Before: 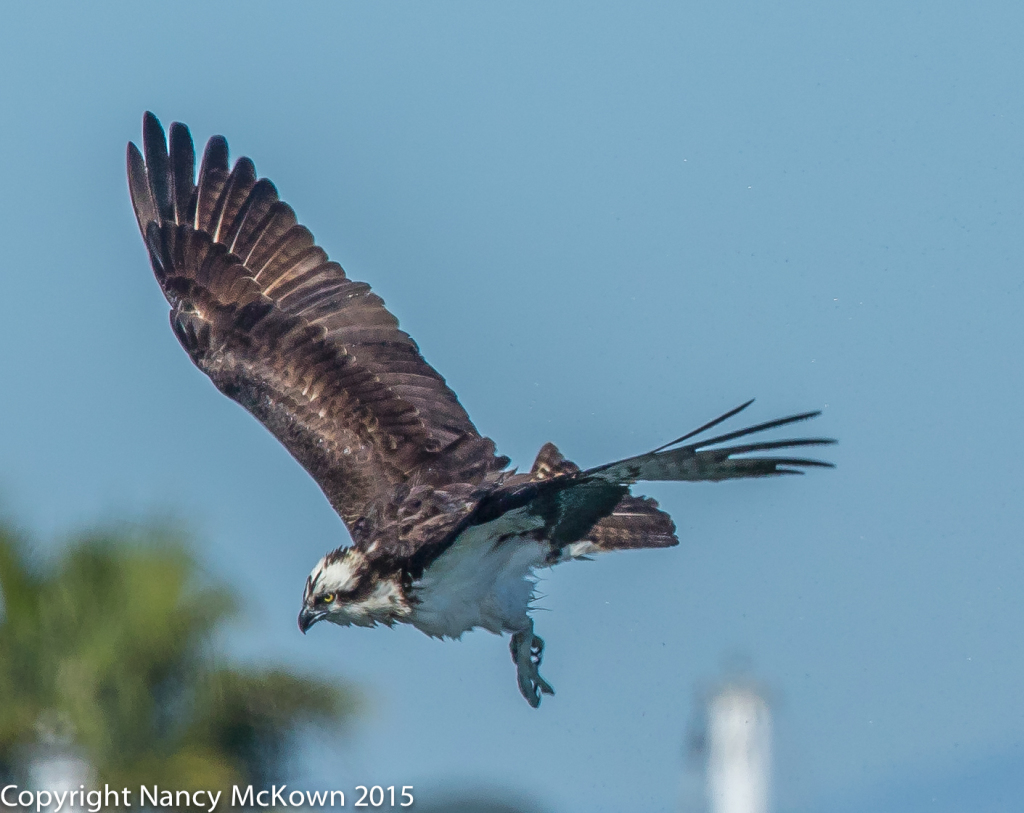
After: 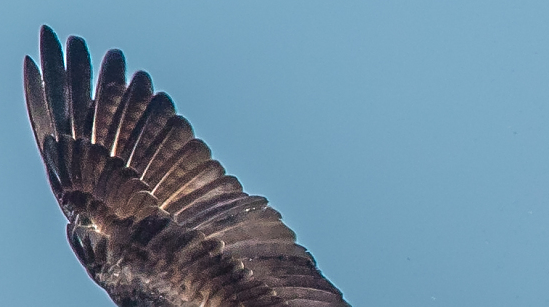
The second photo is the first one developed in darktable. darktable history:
sharpen: on, module defaults
crop: left 10.121%, top 10.631%, right 36.218%, bottom 51.526%
vibrance: vibrance 0%
